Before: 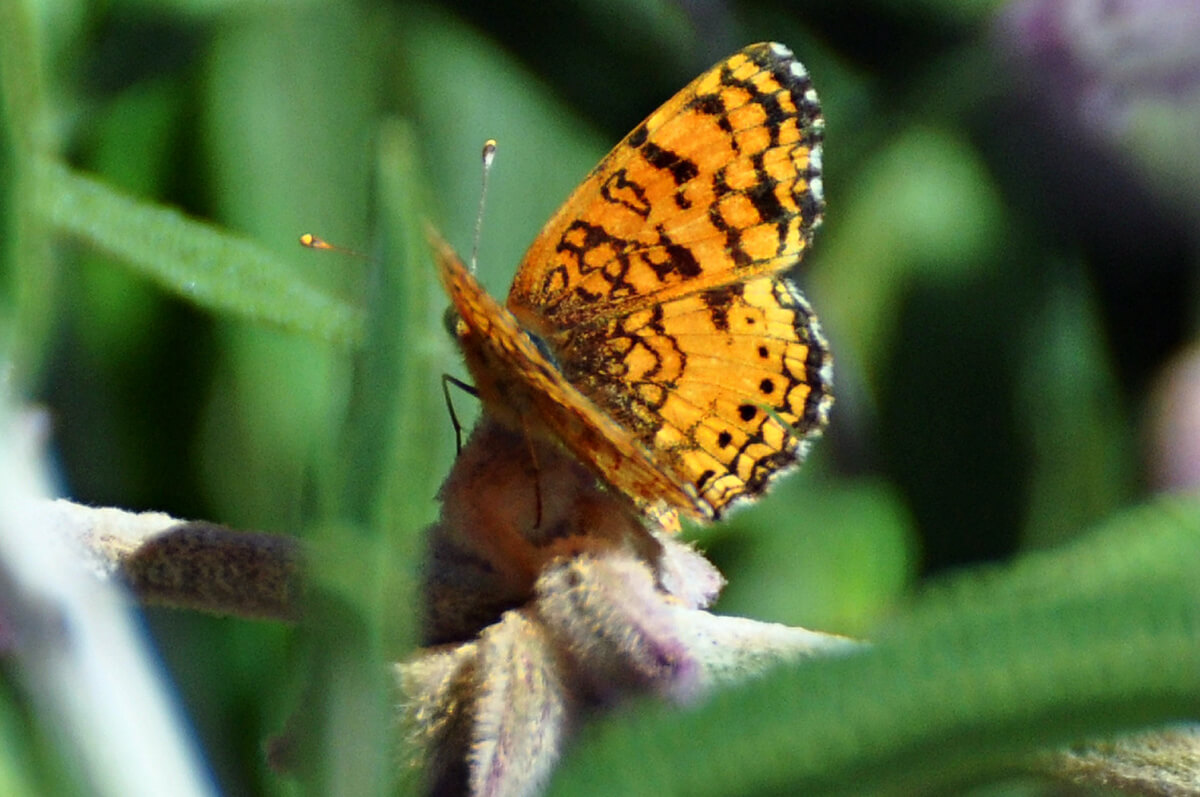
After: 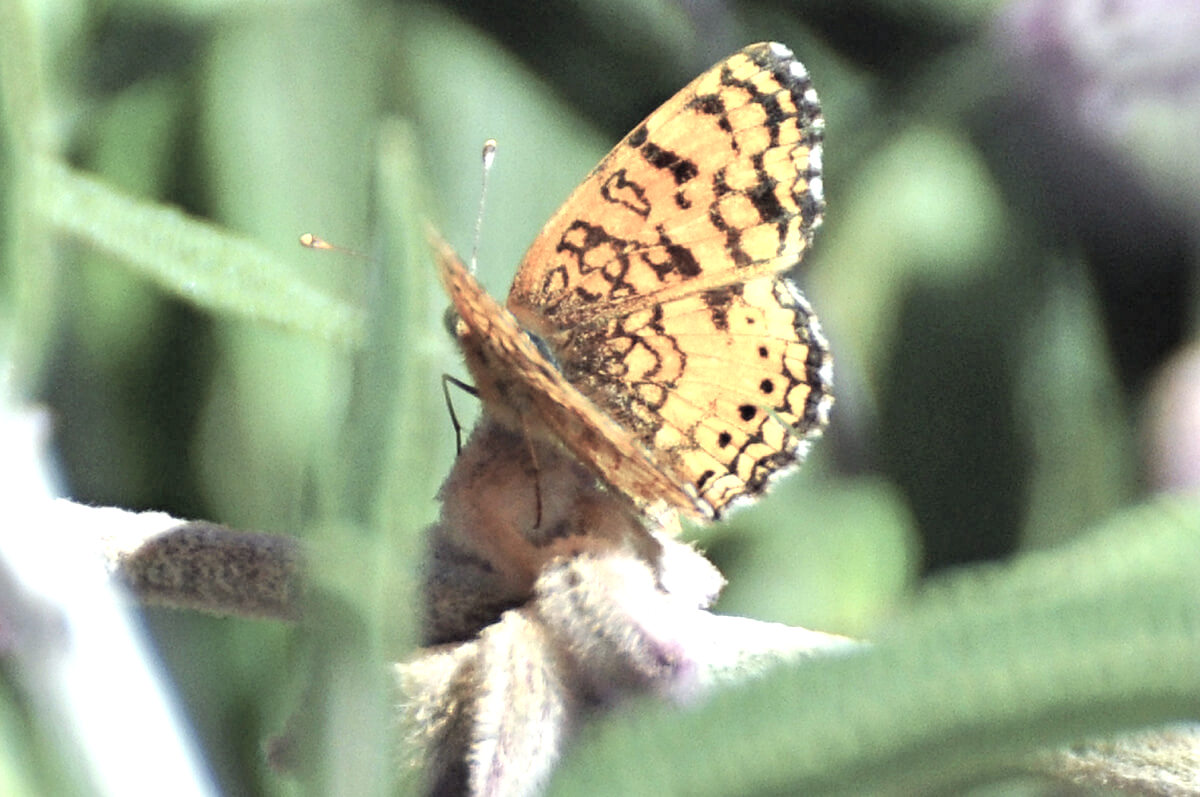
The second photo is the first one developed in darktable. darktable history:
contrast brightness saturation: brightness 0.18, saturation -0.5
exposure: black level correction 0, exposure 1 EV, compensate highlight preservation false
